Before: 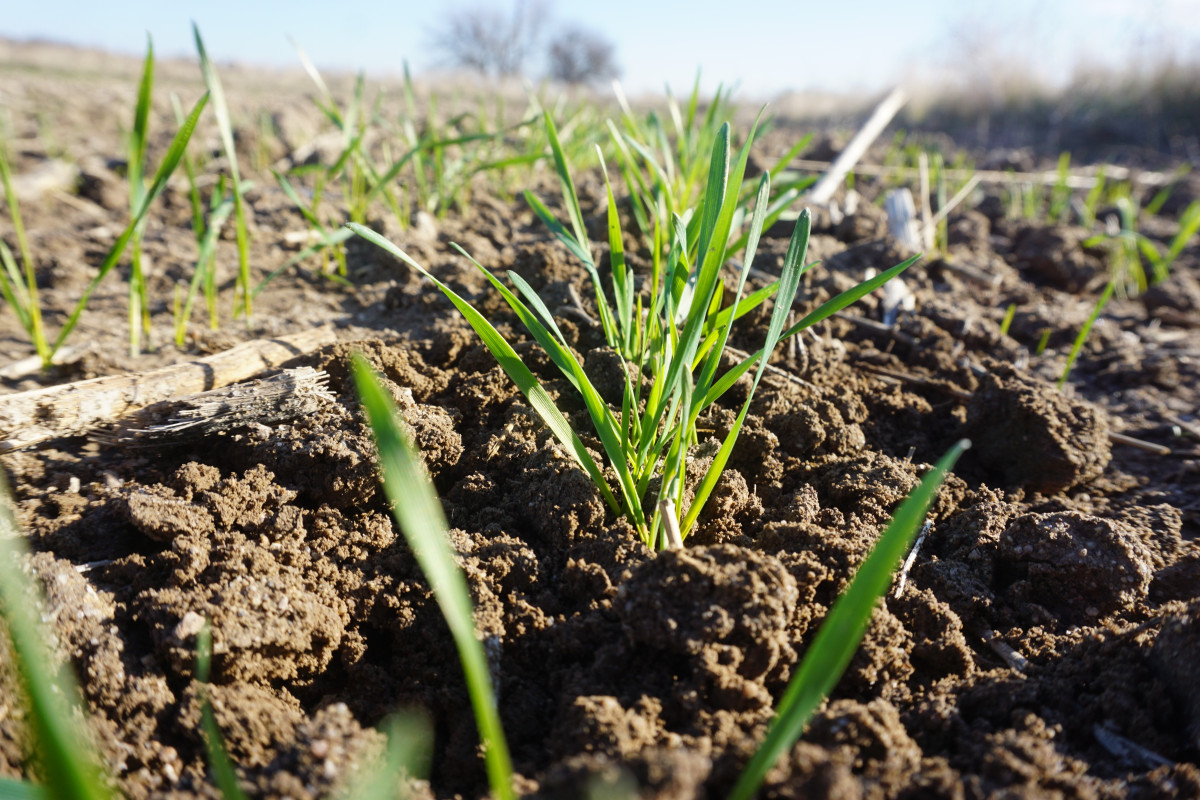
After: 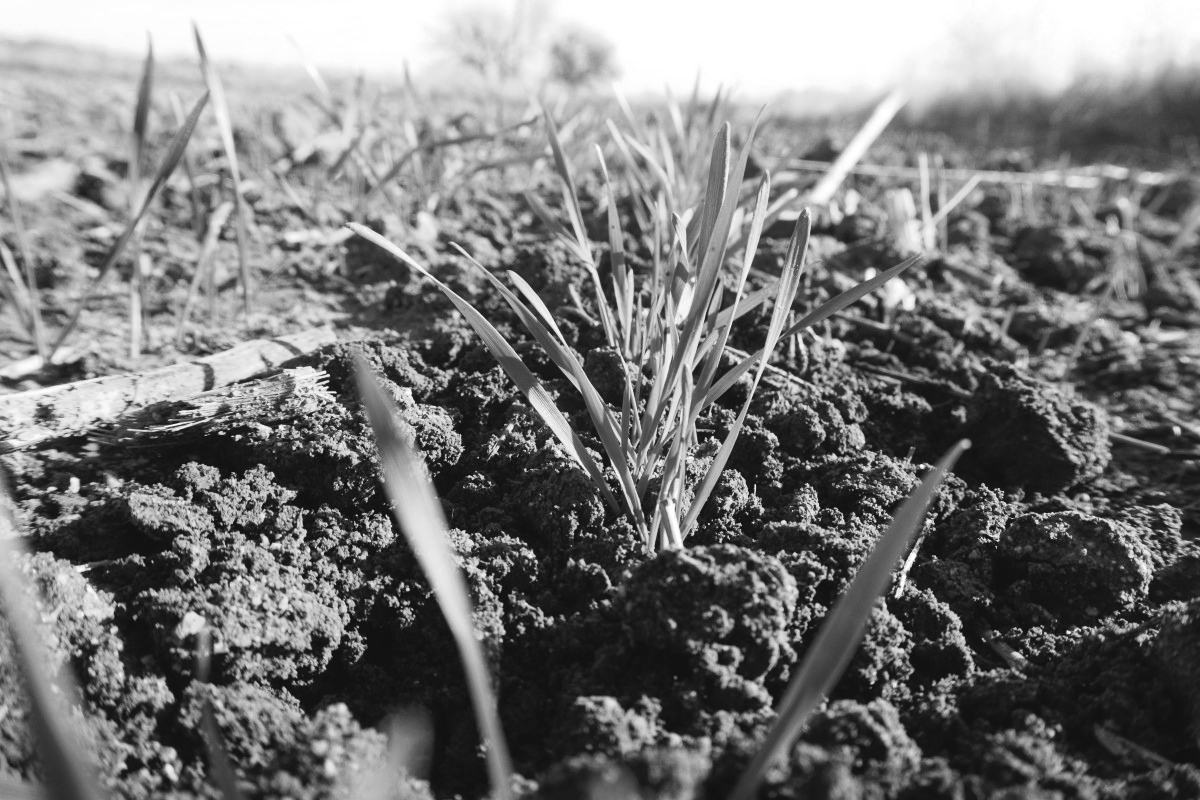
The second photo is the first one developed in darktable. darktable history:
tone curve: curves: ch0 [(0, 0) (0.003, 0.045) (0.011, 0.051) (0.025, 0.057) (0.044, 0.074) (0.069, 0.096) (0.1, 0.125) (0.136, 0.16) (0.177, 0.201) (0.224, 0.242) (0.277, 0.299) (0.335, 0.362) (0.399, 0.432) (0.468, 0.512) (0.543, 0.601) (0.623, 0.691) (0.709, 0.786) (0.801, 0.876) (0.898, 0.927) (1, 1)], preserve colors none
color look up table: target L [83.12, 79.16, 85.98, 100.62, 82.05, 75.88, 72.94, 64.74, 56.57, 57.87, 29.29, 25.02, 201.6, 75.15, 58.64, 62.97, 75.88, 67.74, 54.76, 46.43, 33.46, 46.03, 50.17, 29.29, 11.59, 17.53, 9.263, 0.506, 78.43, 80.97, 56.32, 62.97, 51.22, 74.05, 60.56, 27.54, 57.09, 23.52, 34.88, 12.25, 103.44, 100.31, 84.56, 82.41, 79.88, 66.62, 71.84, 53.98, 43.19], target a [-0.002, 0, -0.003, 0.001, 0, 0, 0, 0.001, 0.001, 0 ×5, 0.001, 0.001, 0 ×4, 0.001, 0, 0.001, 0 ×6, -0.002, 0, 0.001, 0 ×4, 0.001, 0, 0, 0, 0.001, 0.001, -0.003, -0.001, 0 ×5], target b [0.023, 0.002, 0.024, -0.004, 0.002, 0.002, 0.002, -0.004, -0.004, 0.001, 0.001, -0.003, -0.001, 0.002, -0.004, -0.005, 0.002, 0.002, 0.001, 0.001, -0.003, 0.001, -0.004, 0.001, -0.002, 0.001, 0.001, 0, 0.002, 0.023, 0.001, -0.005, 0.001, 0.002, 0.002, 0, -0.004, -0.002, 0.001, -0.002, -0.004, -0.004, 0.024, 0.002 ×4, -0.003, 0.001], num patches 49
